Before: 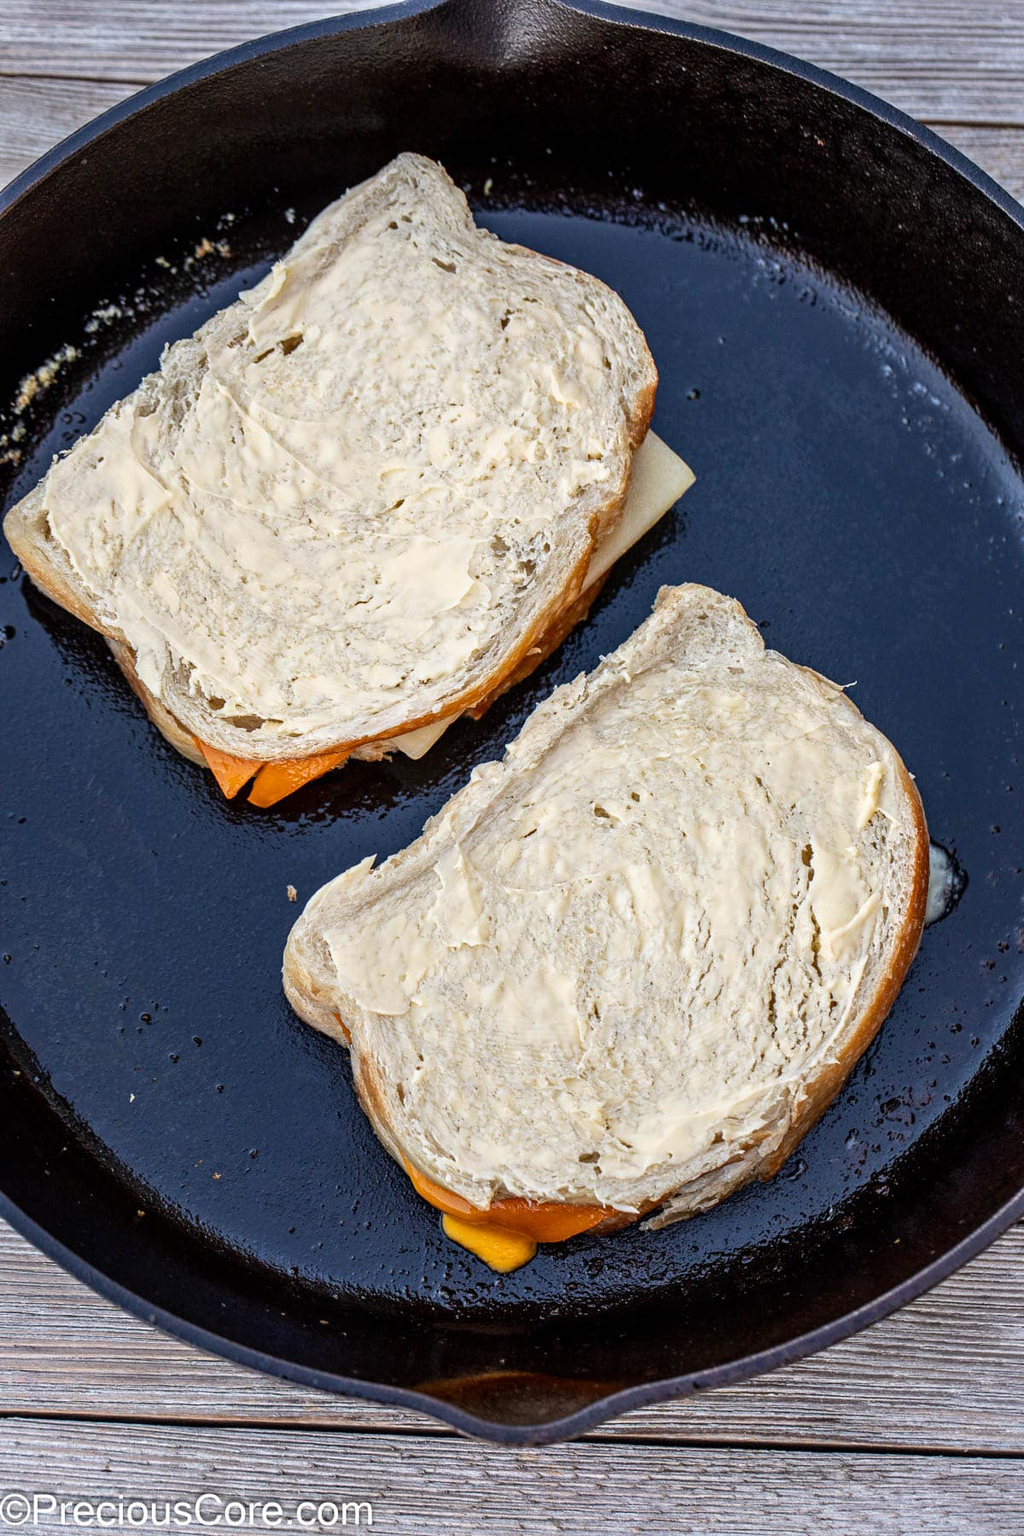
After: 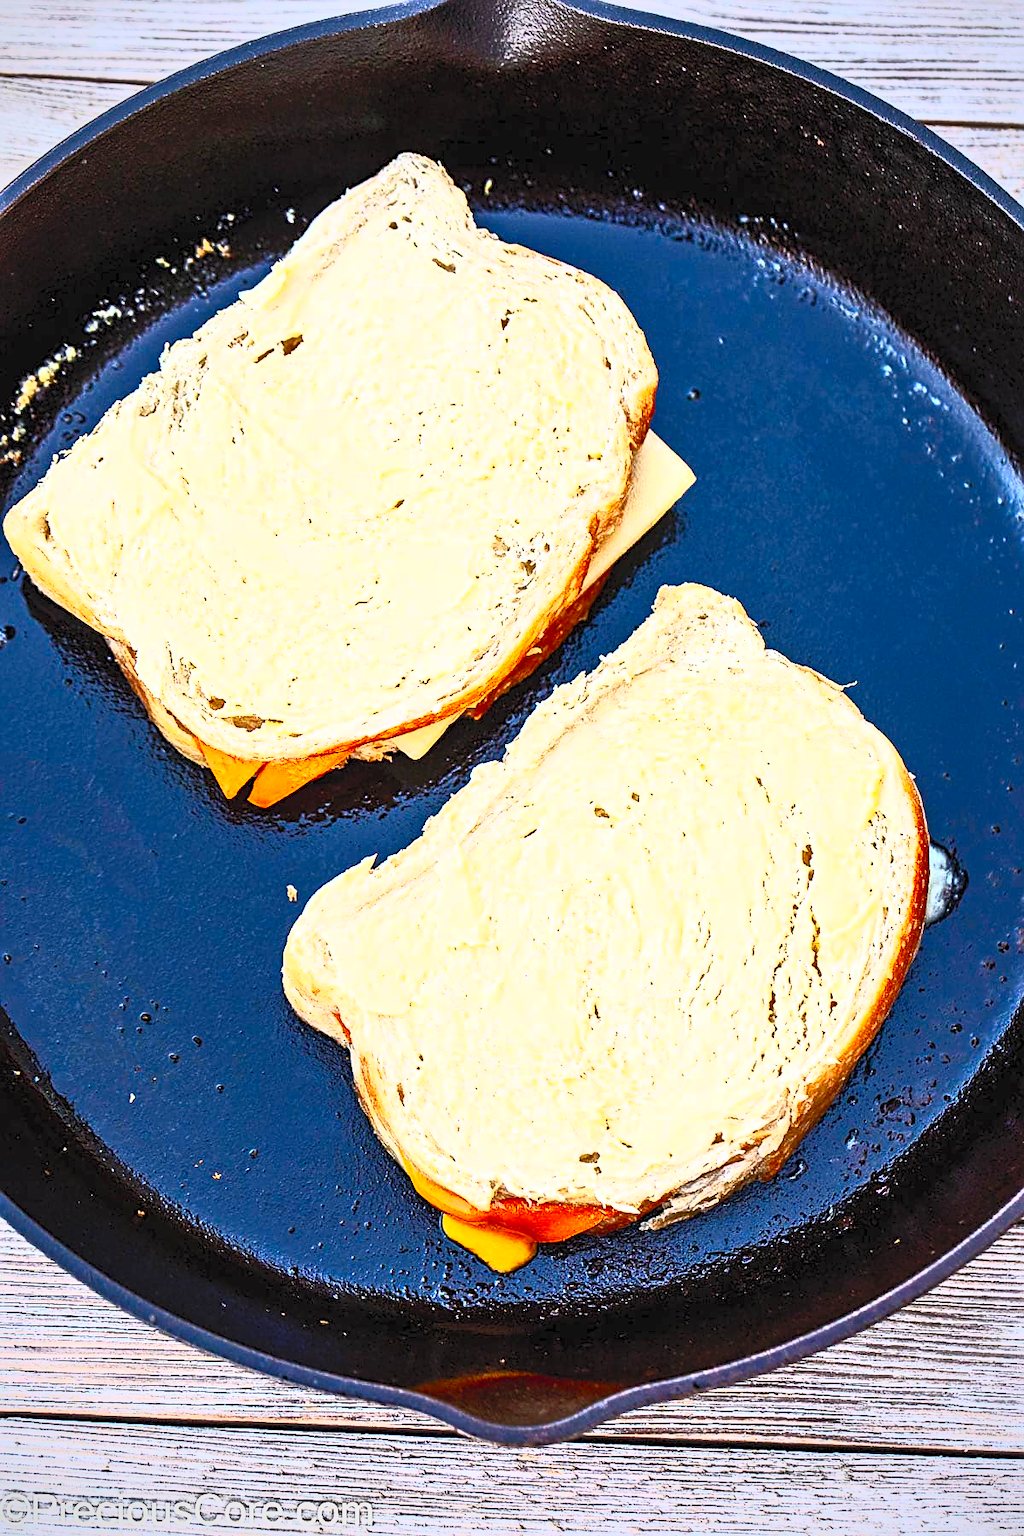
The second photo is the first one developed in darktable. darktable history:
sharpen: on, module defaults
contrast brightness saturation: contrast 0.999, brightness 0.984, saturation 0.983
vignetting: fall-off radius 60.91%
